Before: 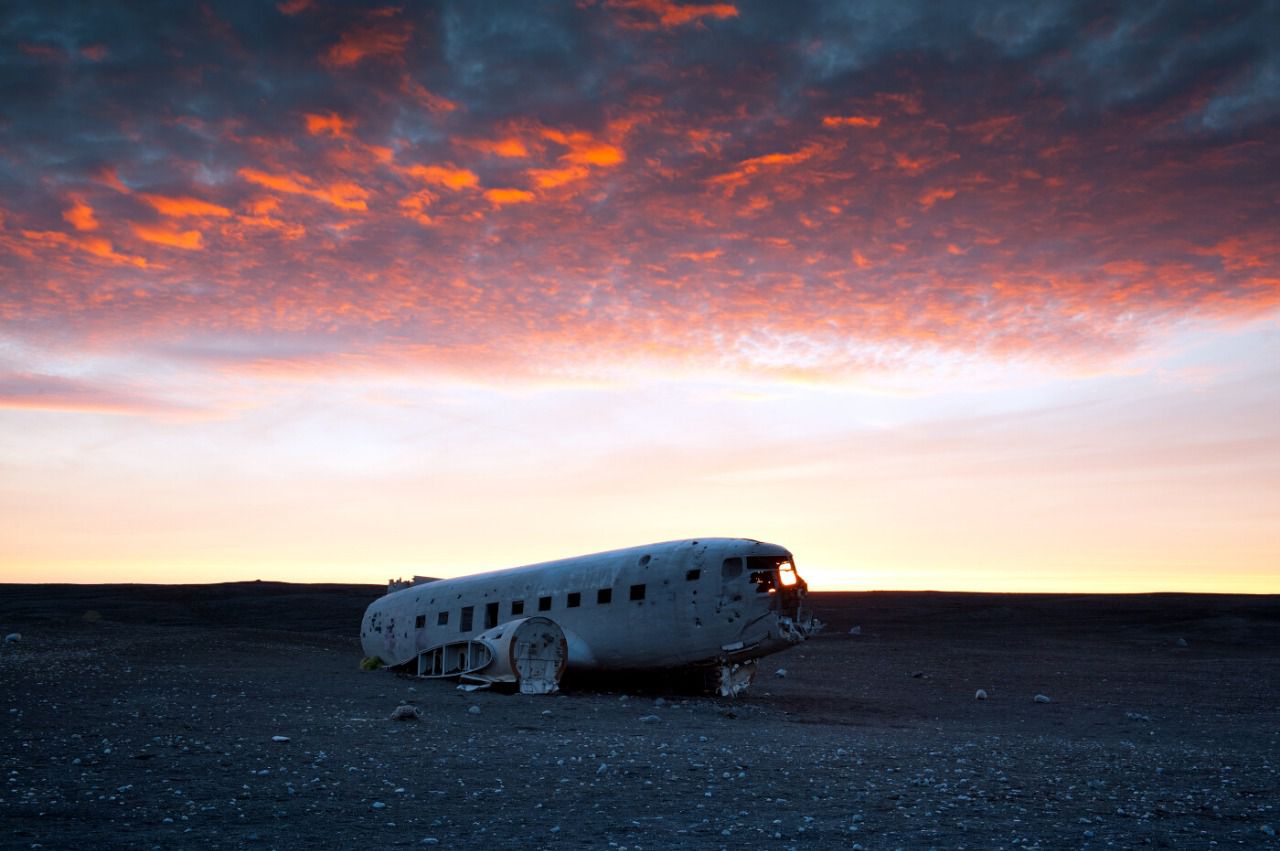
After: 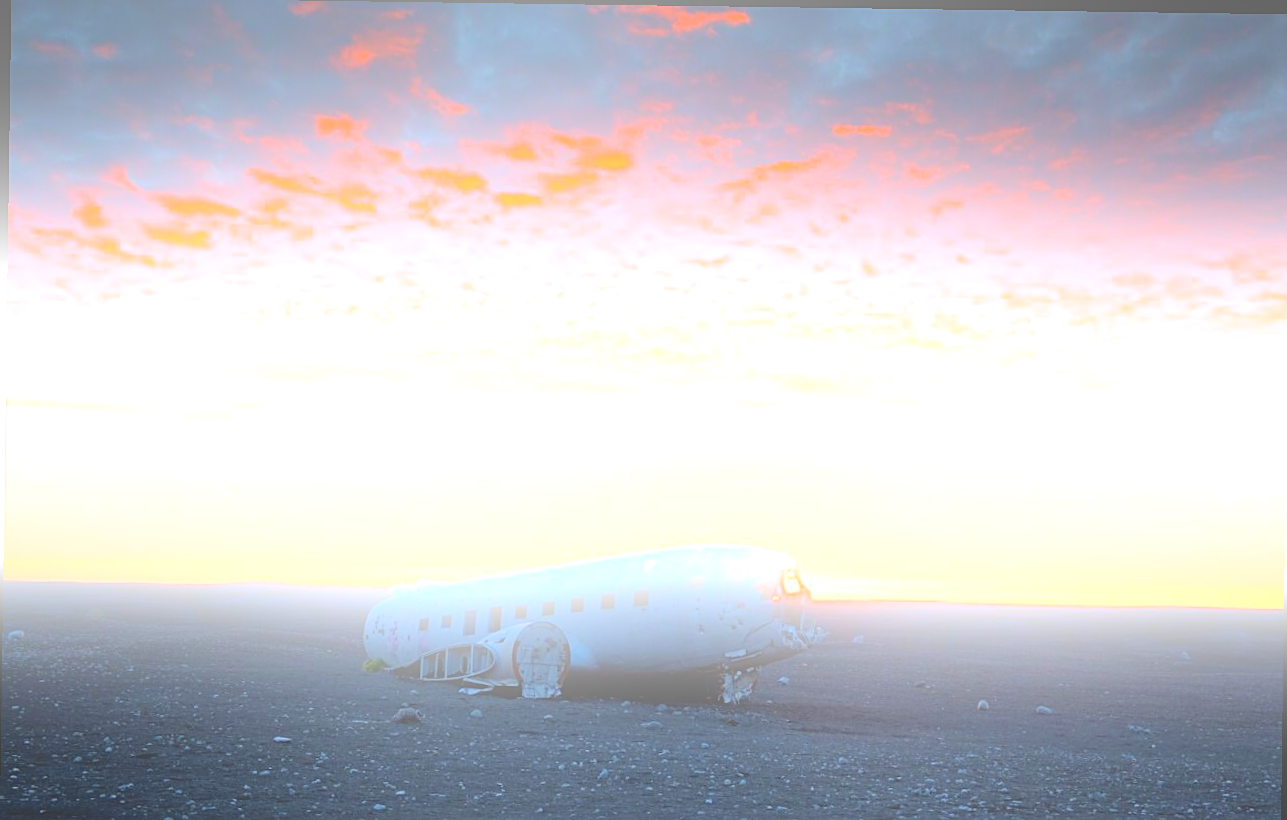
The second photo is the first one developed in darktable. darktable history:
bloom: size 25%, threshold 5%, strength 90%
crop: top 0.448%, right 0.264%, bottom 5.045%
sharpen: on, module defaults
rotate and perspective: rotation 0.8°, automatic cropping off
